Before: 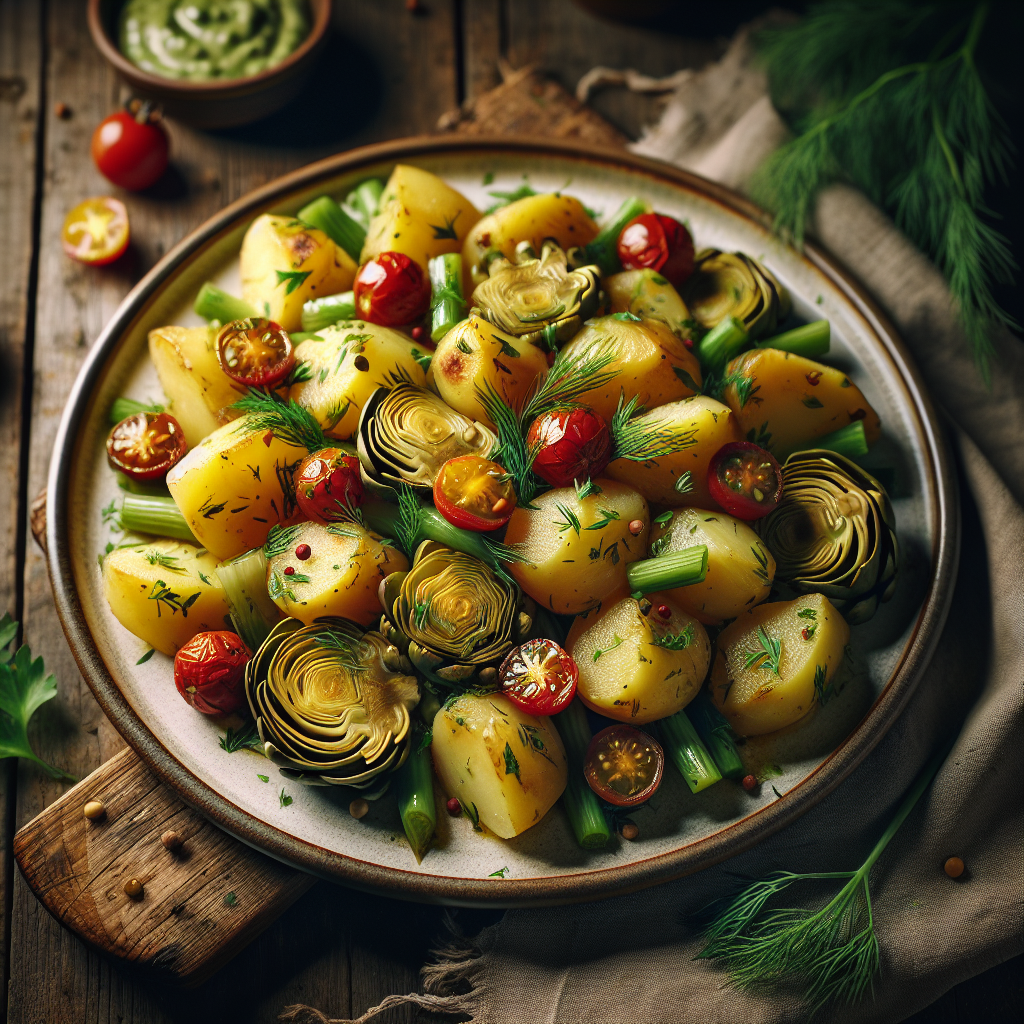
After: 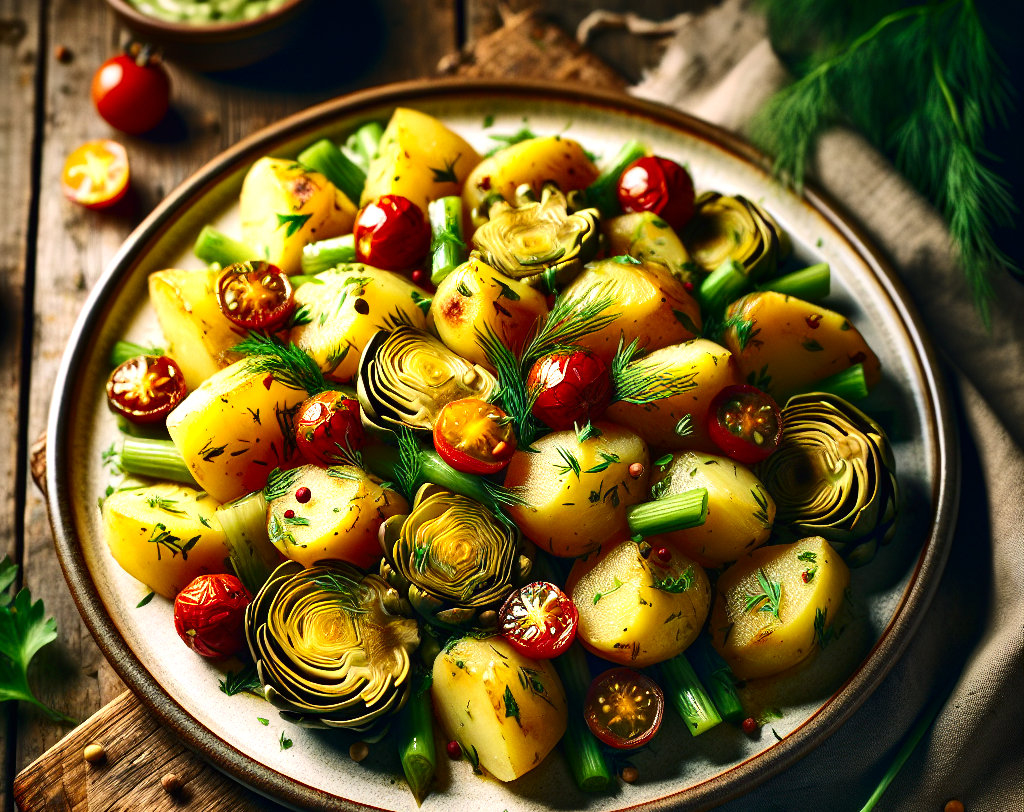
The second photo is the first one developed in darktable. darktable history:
crop and rotate: top 5.655%, bottom 14.974%
shadows and highlights: white point adjustment -3.83, highlights -63.28, soften with gaussian
contrast brightness saturation: contrast 0.198, brightness -0.106, saturation 0.095
exposure: exposure 0.774 EV, compensate highlight preservation false
